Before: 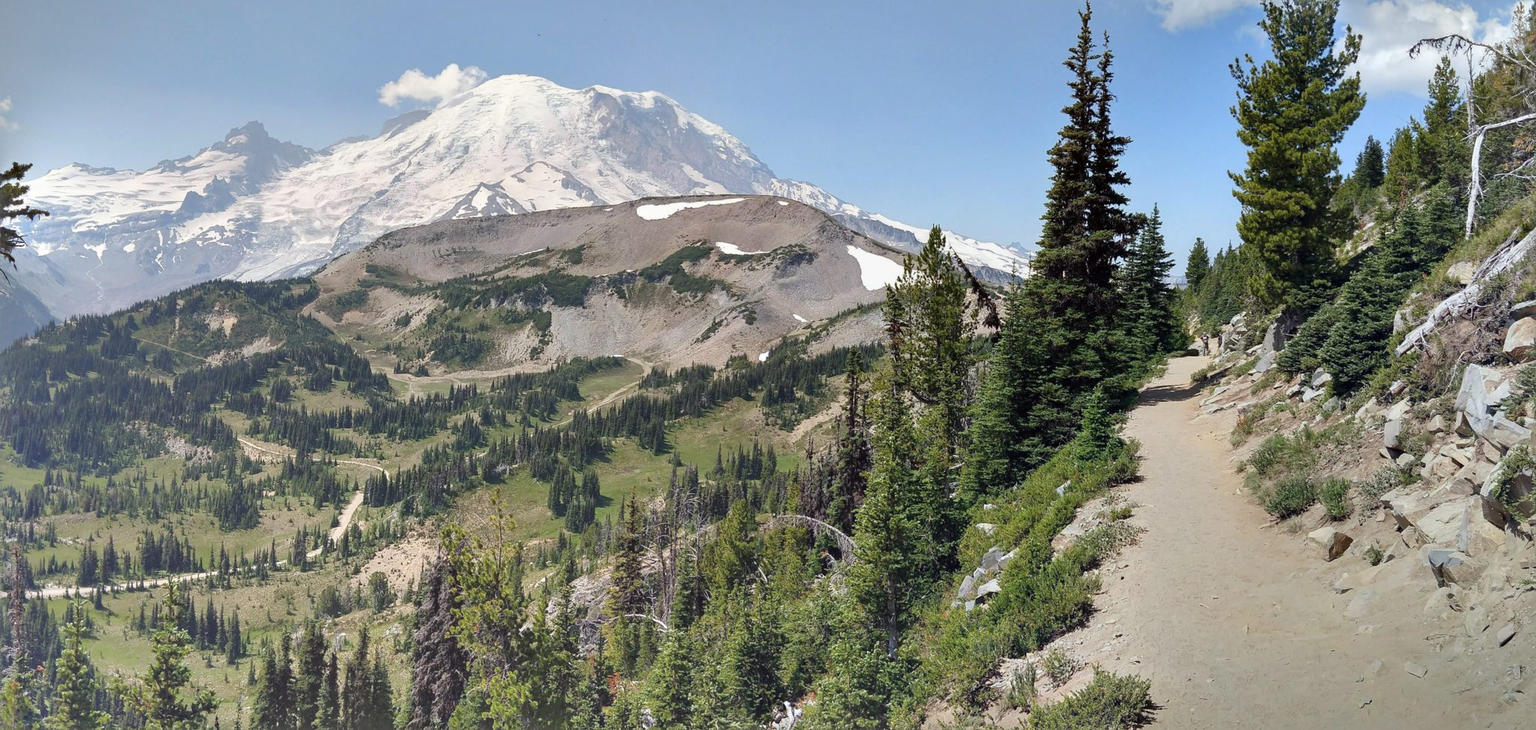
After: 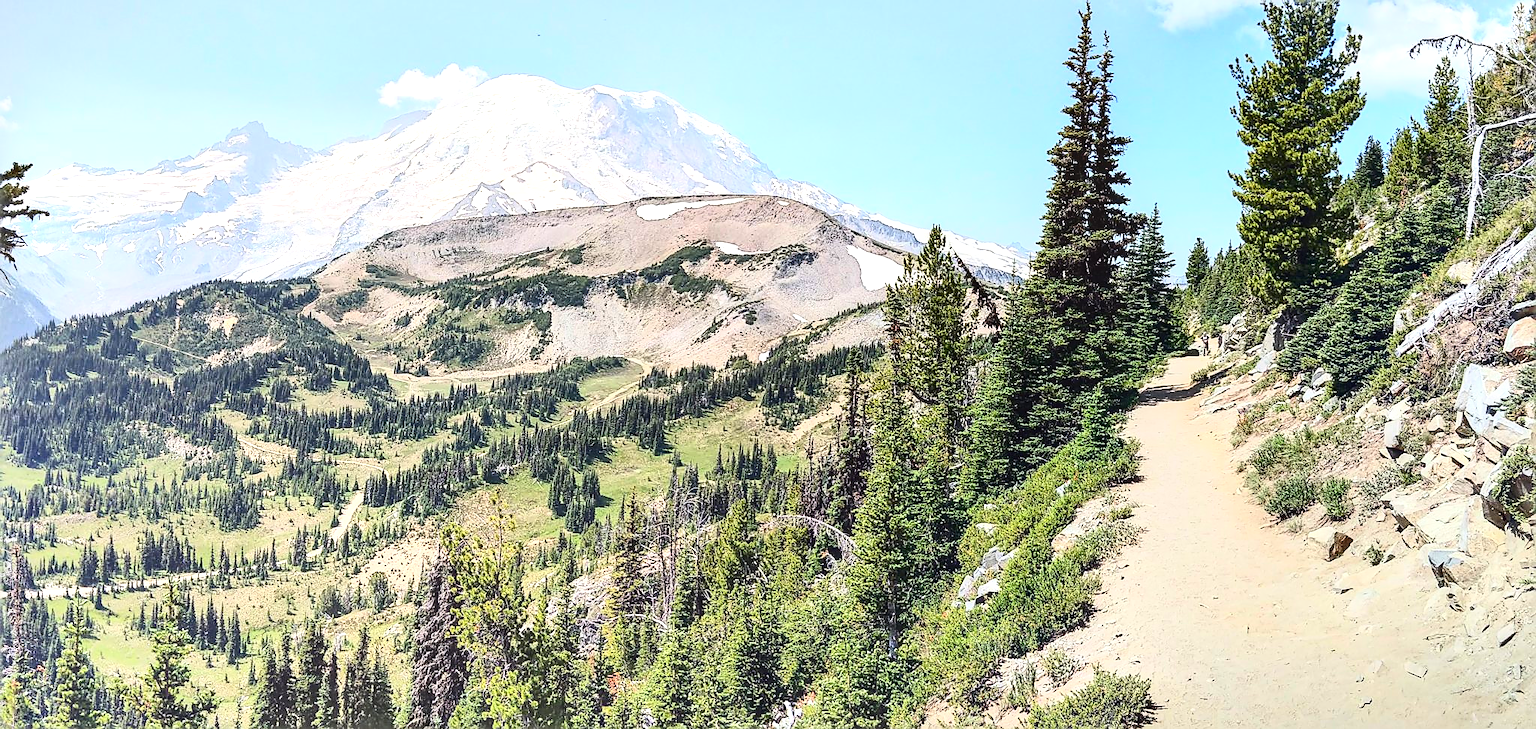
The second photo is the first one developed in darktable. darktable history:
contrast brightness saturation: contrast 0.397, brightness 0.105, saturation 0.209
local contrast: on, module defaults
exposure: black level correction 0, exposure 0.704 EV, compensate highlight preservation false
sharpen: radius 1.366, amount 1.25, threshold 0.656
